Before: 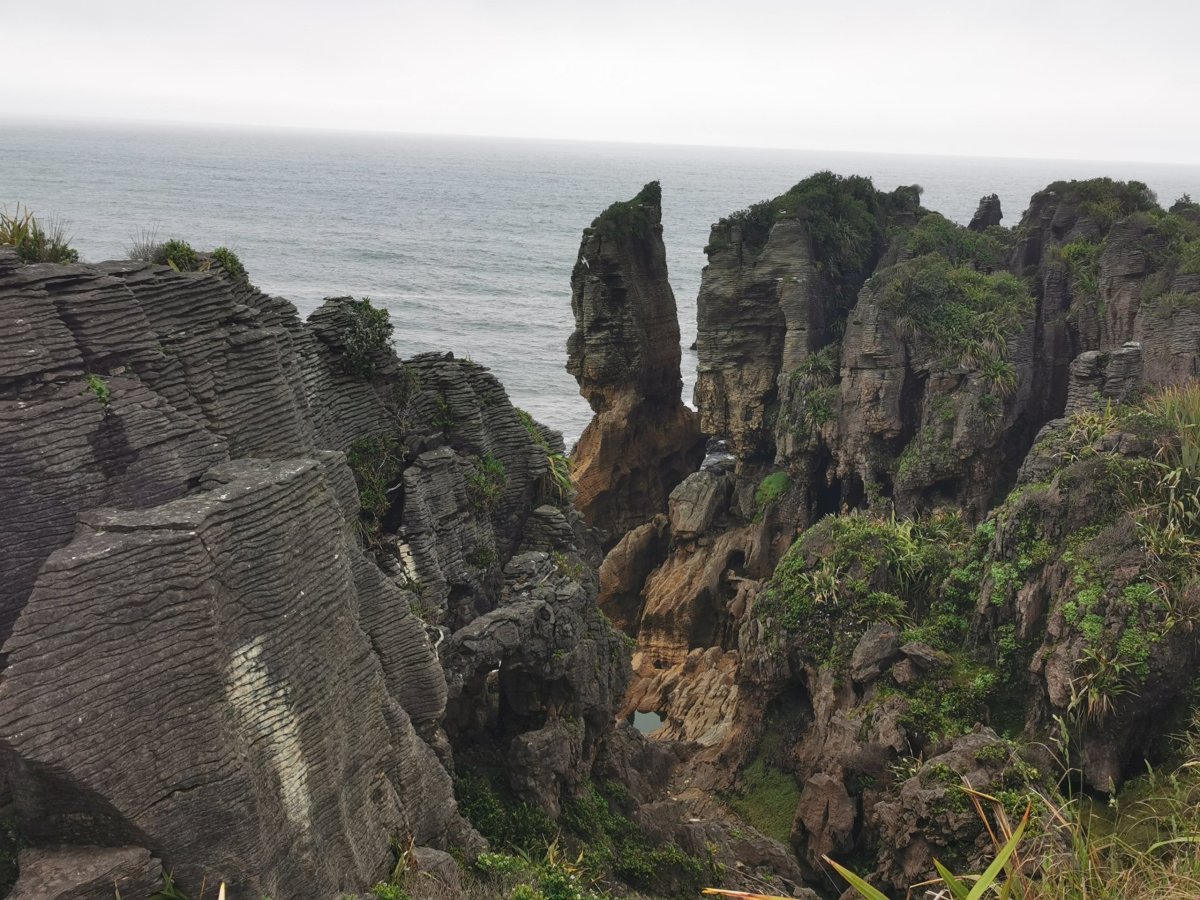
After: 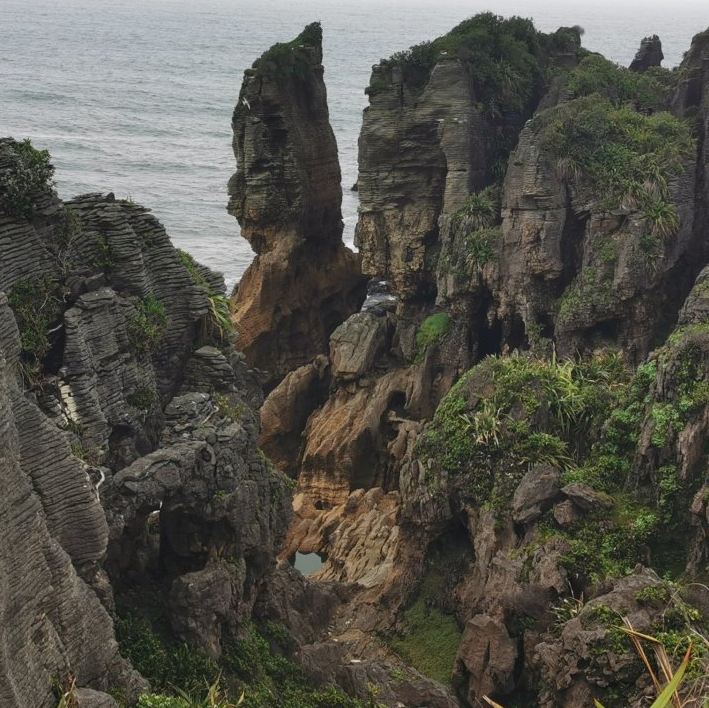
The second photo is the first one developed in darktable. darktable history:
crop and rotate: left 28.256%, top 17.734%, right 12.656%, bottom 3.573%
tone equalizer: on, module defaults
